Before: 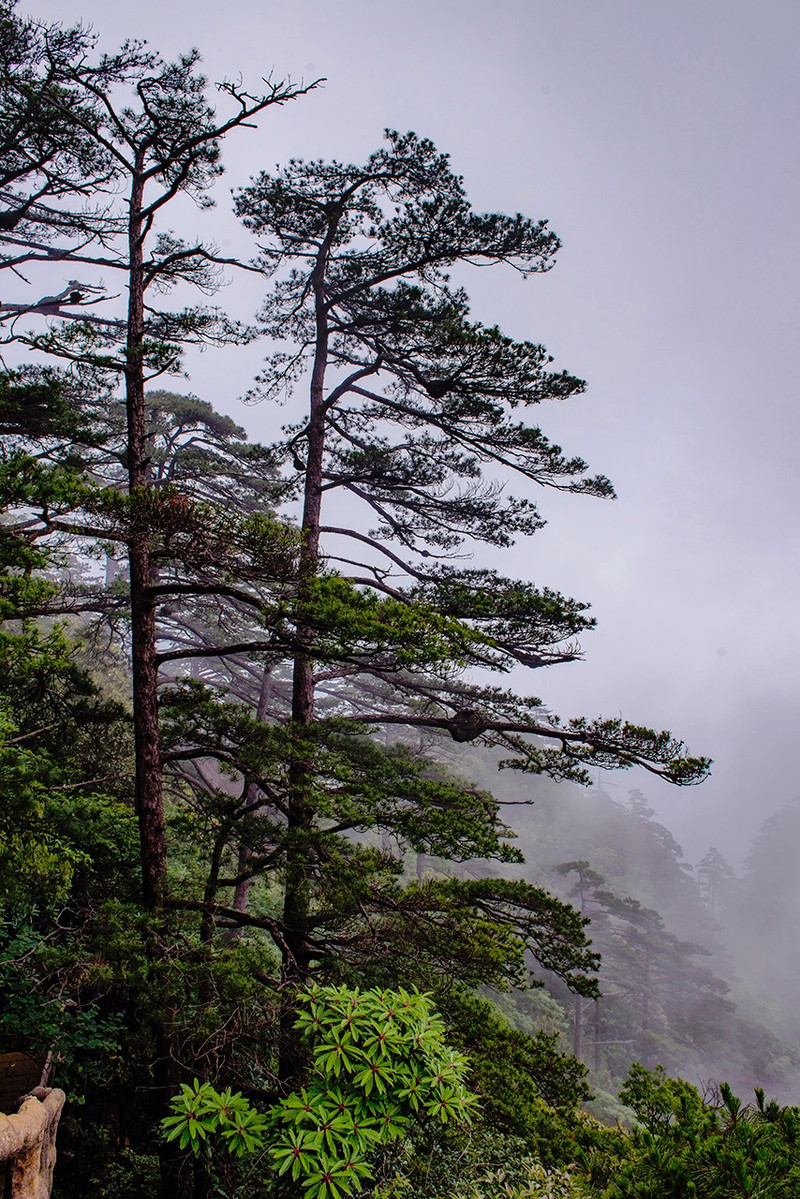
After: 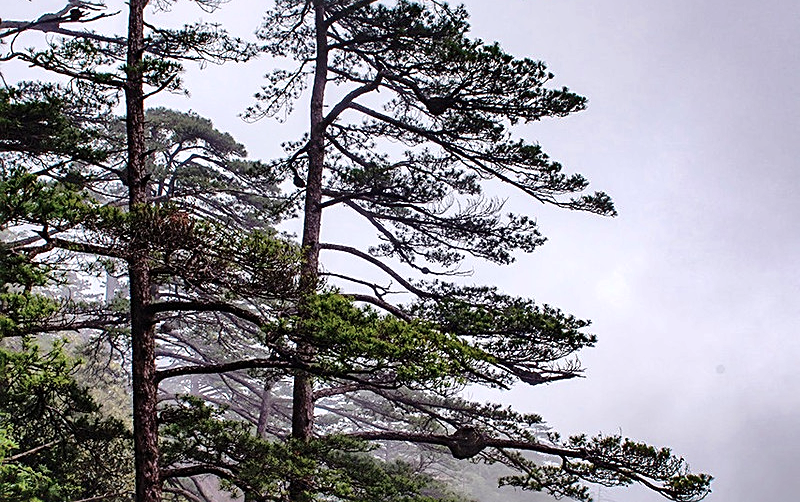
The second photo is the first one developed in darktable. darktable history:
crop and rotate: top 23.627%, bottom 34.477%
tone equalizer: on, module defaults
shadows and highlights: soften with gaussian
sharpen: on, module defaults
exposure: black level correction 0, exposure 0.5 EV, compensate highlight preservation false
contrast brightness saturation: contrast 0.057, brightness -0.009, saturation -0.213
